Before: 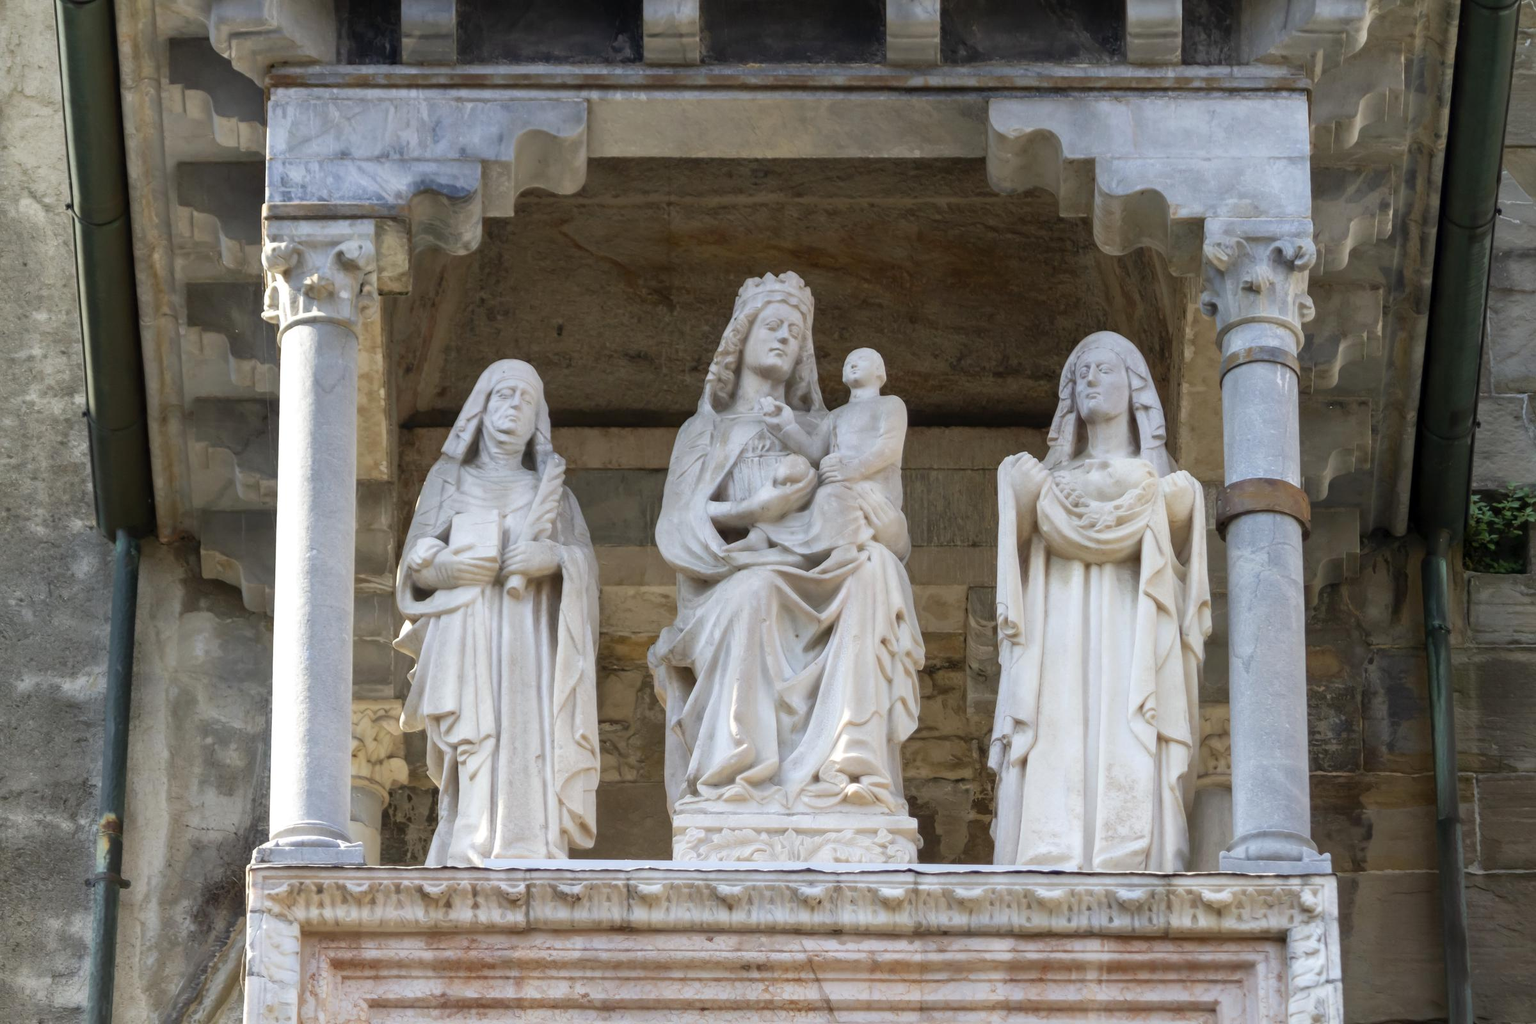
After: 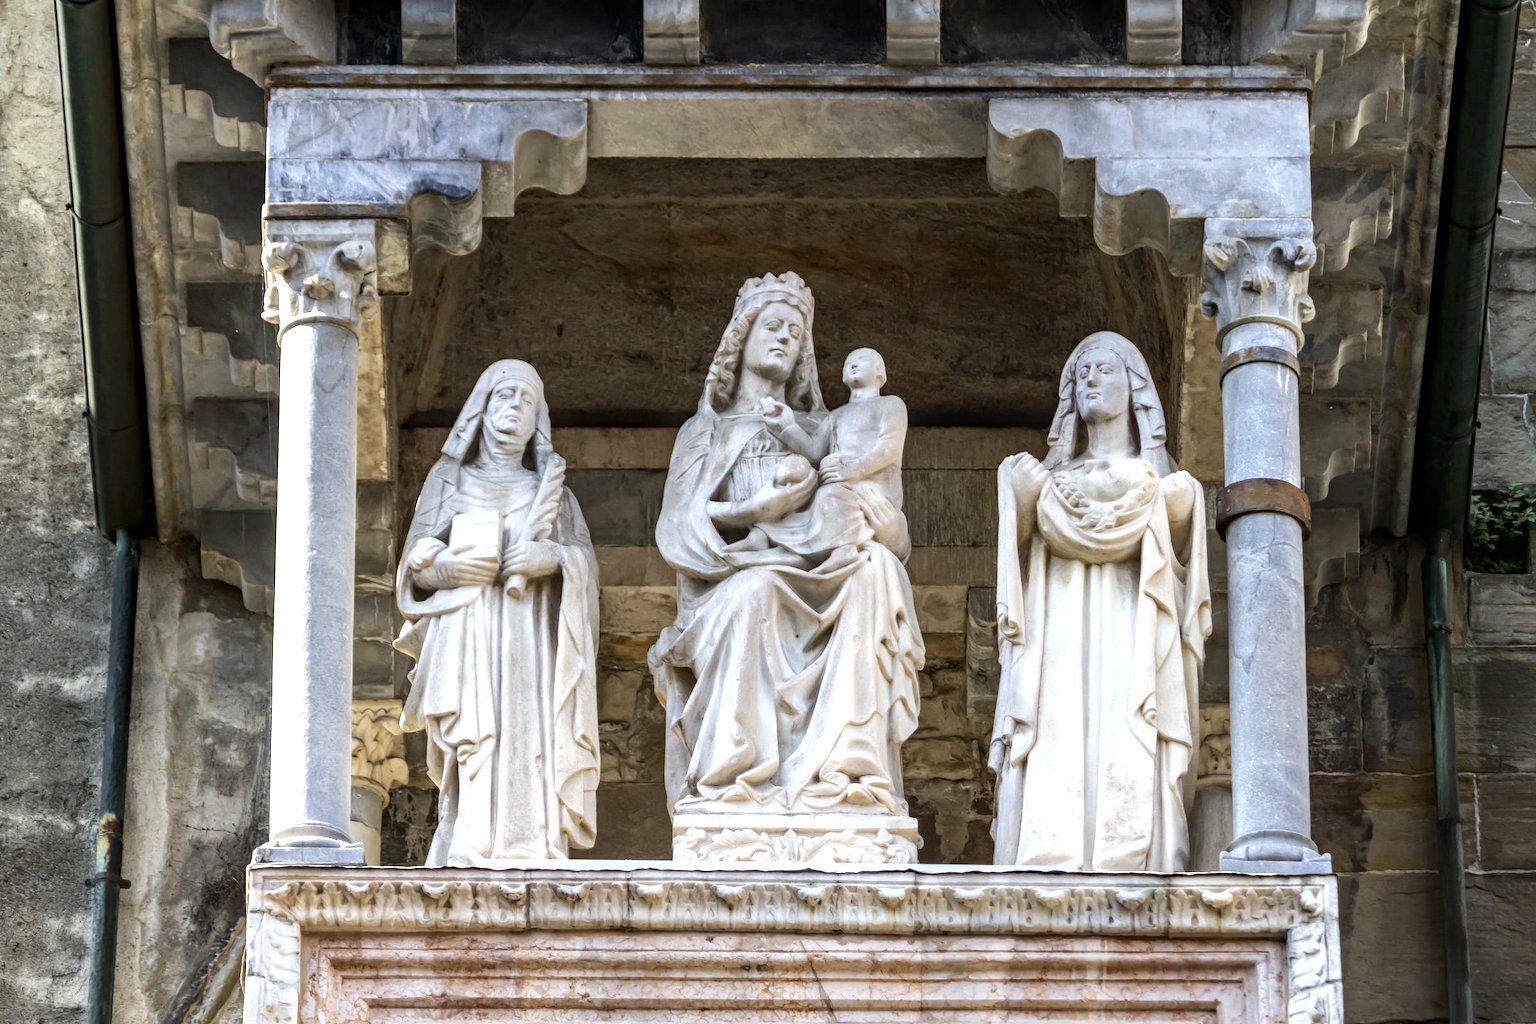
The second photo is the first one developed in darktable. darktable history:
tone equalizer: -8 EV -0.75 EV, -7 EV -0.7 EV, -6 EV -0.6 EV, -5 EV -0.4 EV, -3 EV 0.4 EV, -2 EV 0.6 EV, -1 EV 0.7 EV, +0 EV 0.75 EV, edges refinement/feathering 500, mask exposure compensation -1.57 EV, preserve details no
local contrast: on, module defaults
exposure: compensate highlight preservation false
haze removal: compatibility mode true, adaptive false
